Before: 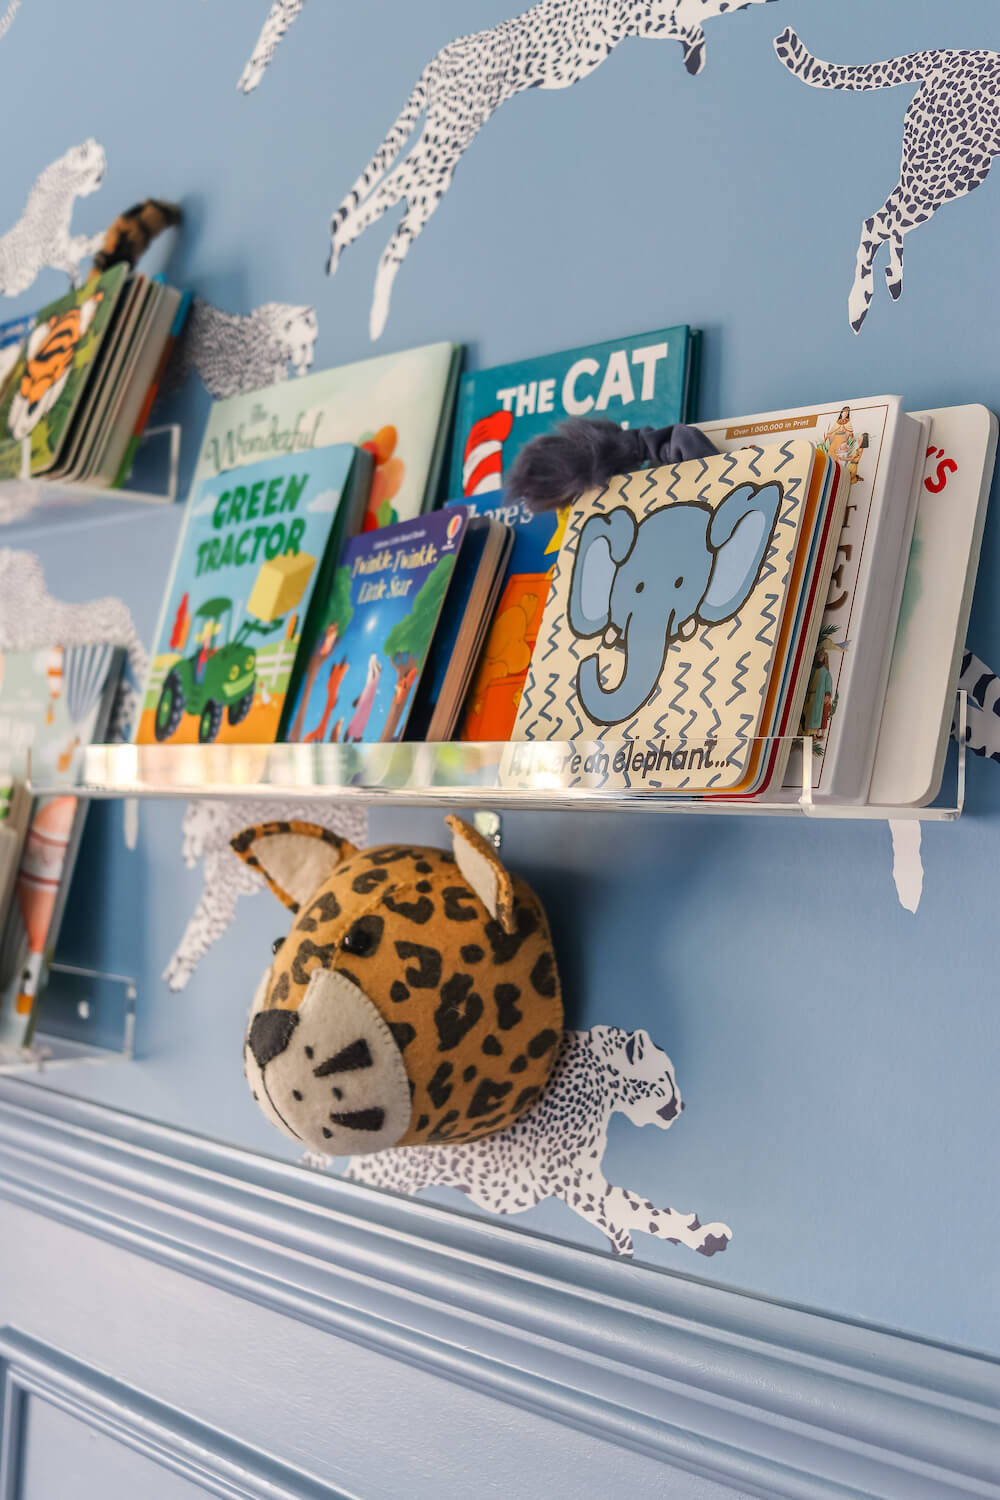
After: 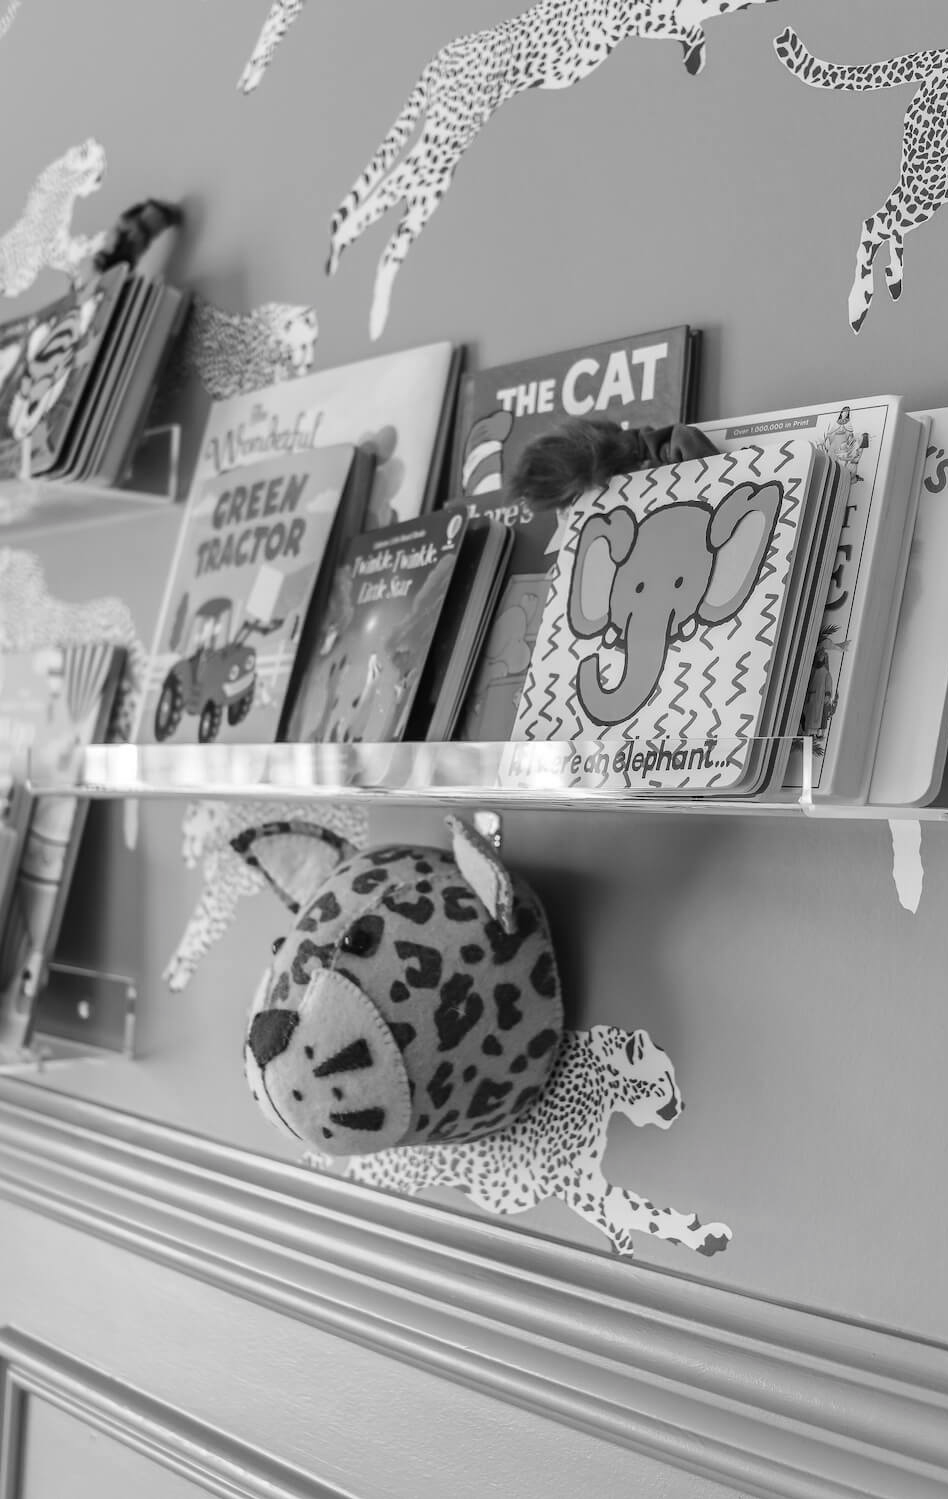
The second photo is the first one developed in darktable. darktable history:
color correction: highlights a* 14.52, highlights b* 4.84
crop and rotate: right 5.167%
color zones: curves: ch1 [(0, -0.014) (0.143, -0.013) (0.286, -0.013) (0.429, -0.016) (0.571, -0.019) (0.714, -0.015) (0.857, 0.002) (1, -0.014)]
